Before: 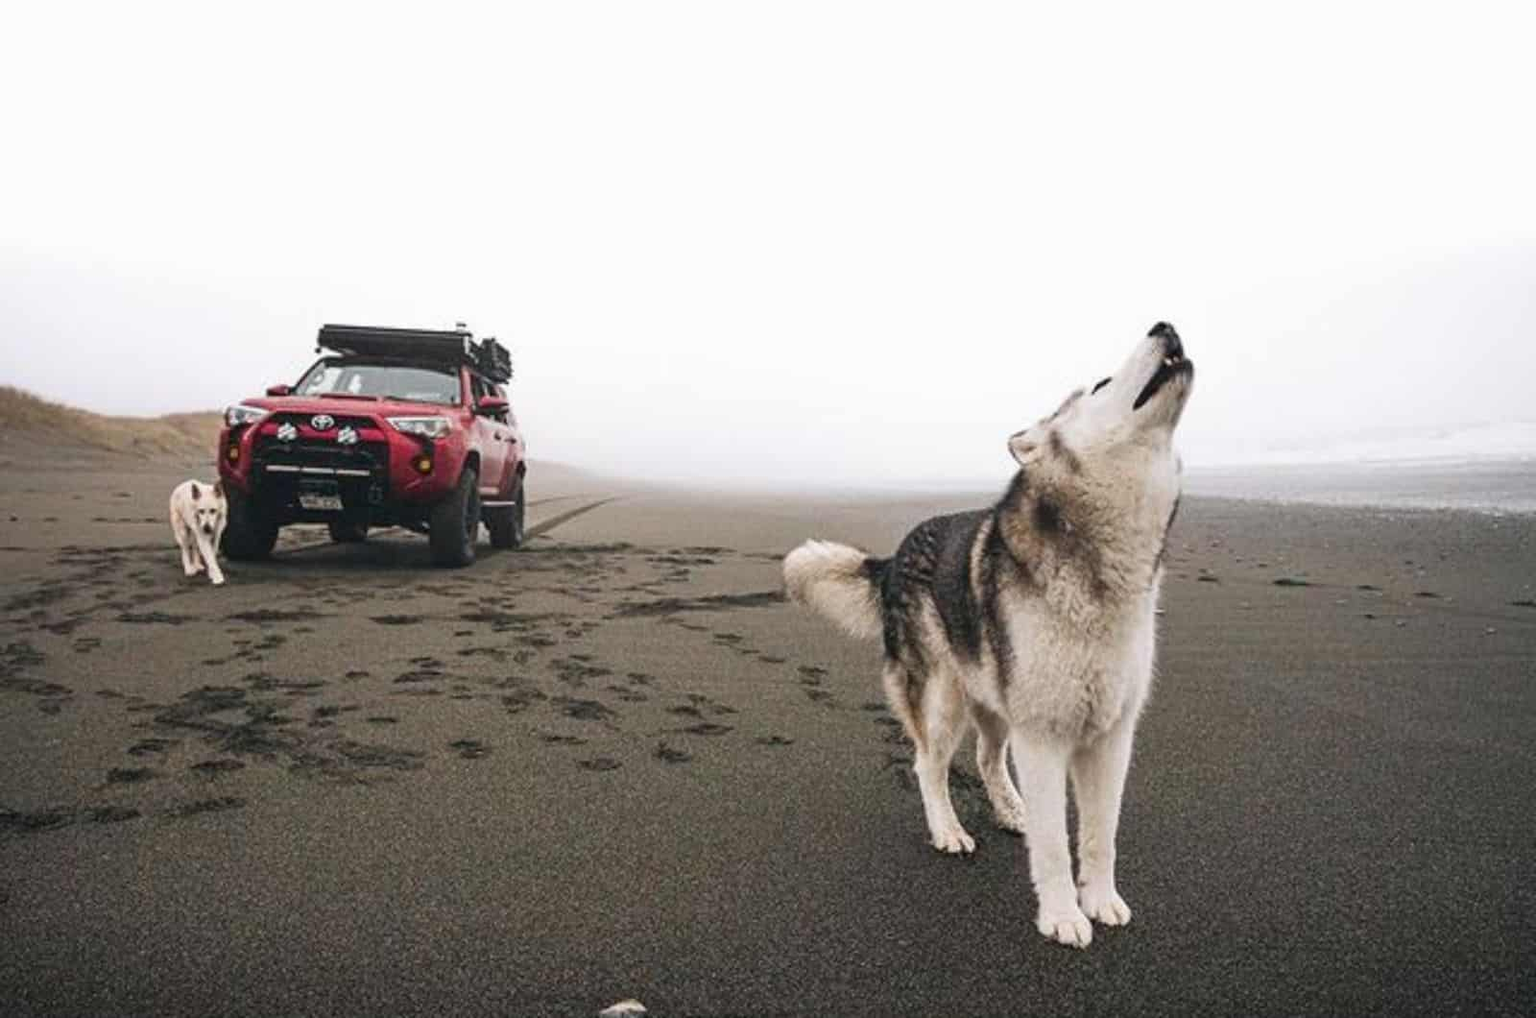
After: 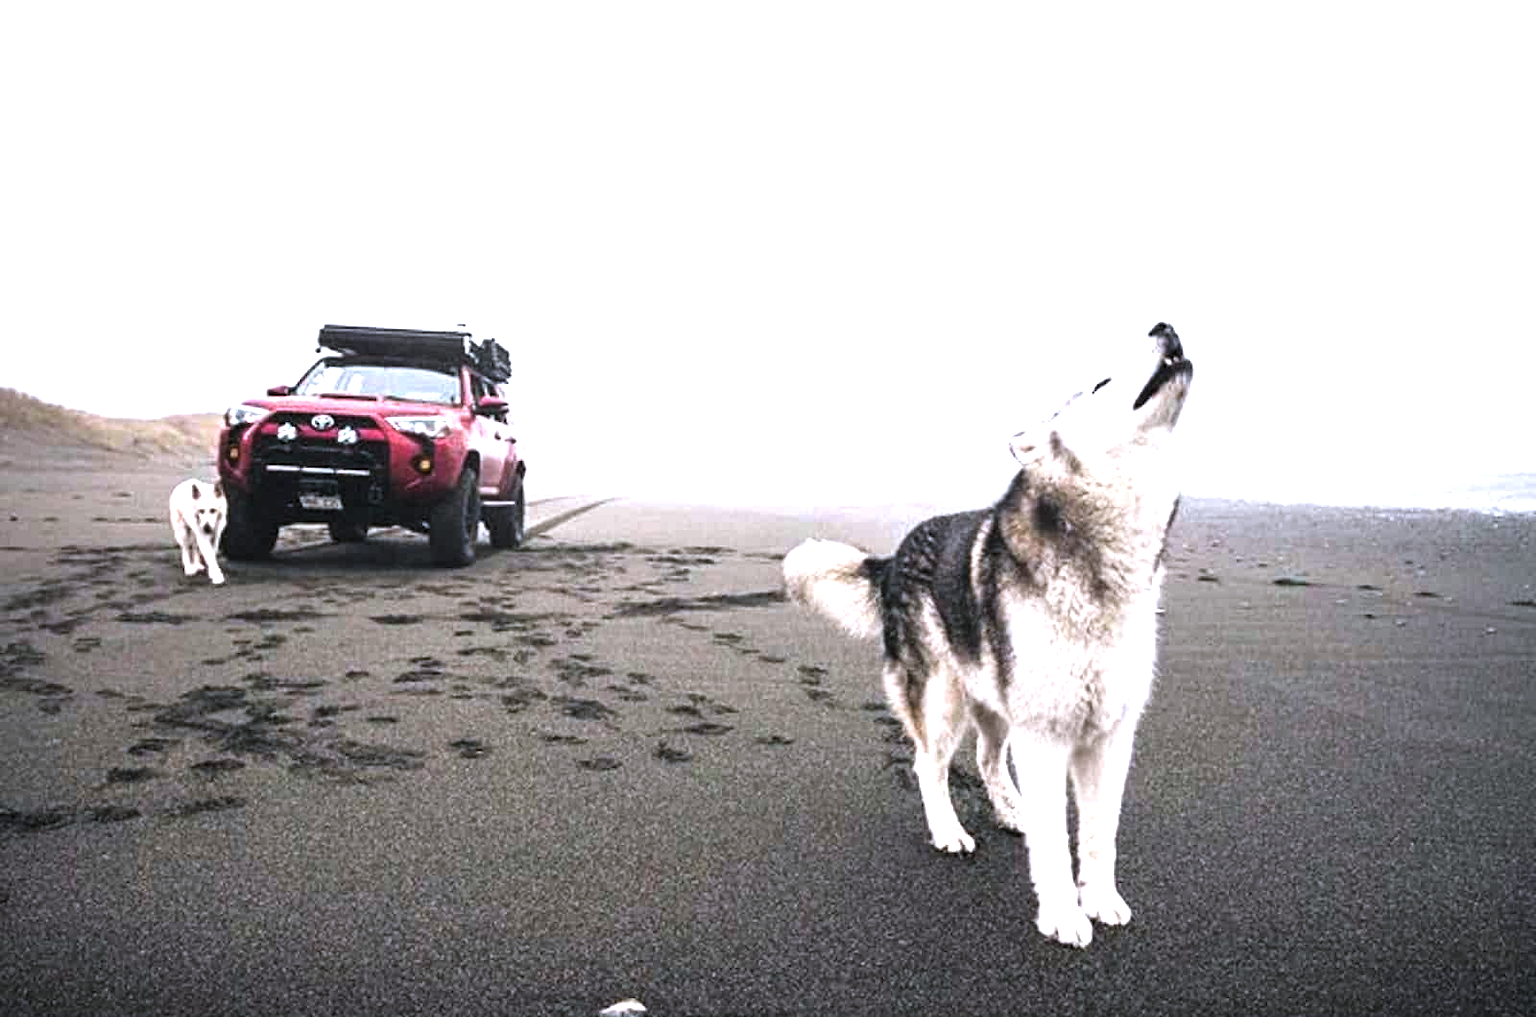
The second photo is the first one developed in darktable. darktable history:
levels: levels [0.116, 0.574, 1]
white balance: red 0.967, blue 1.119, emerald 0.756
exposure: black level correction -0.002, exposure 1.35 EV, compensate highlight preservation false
